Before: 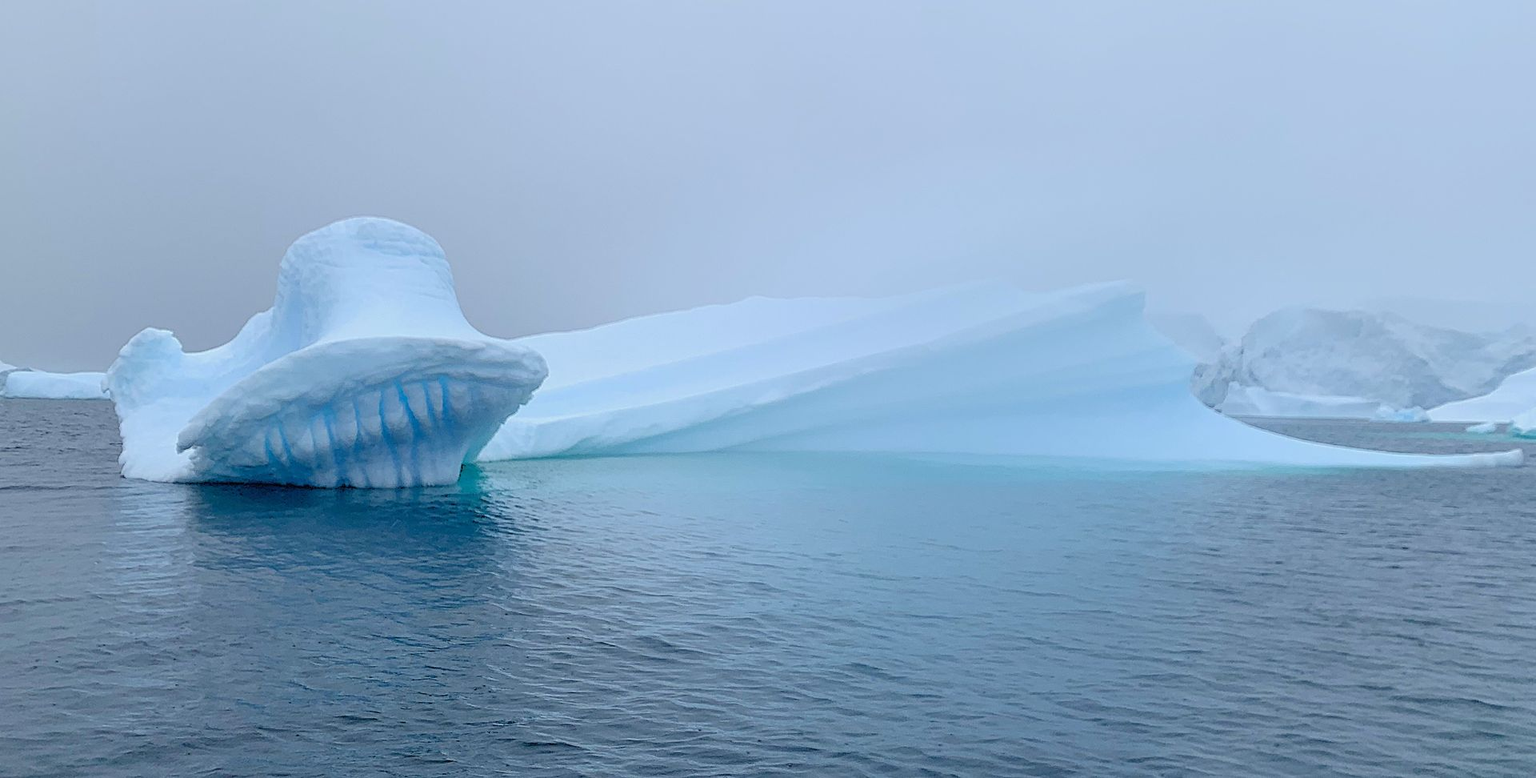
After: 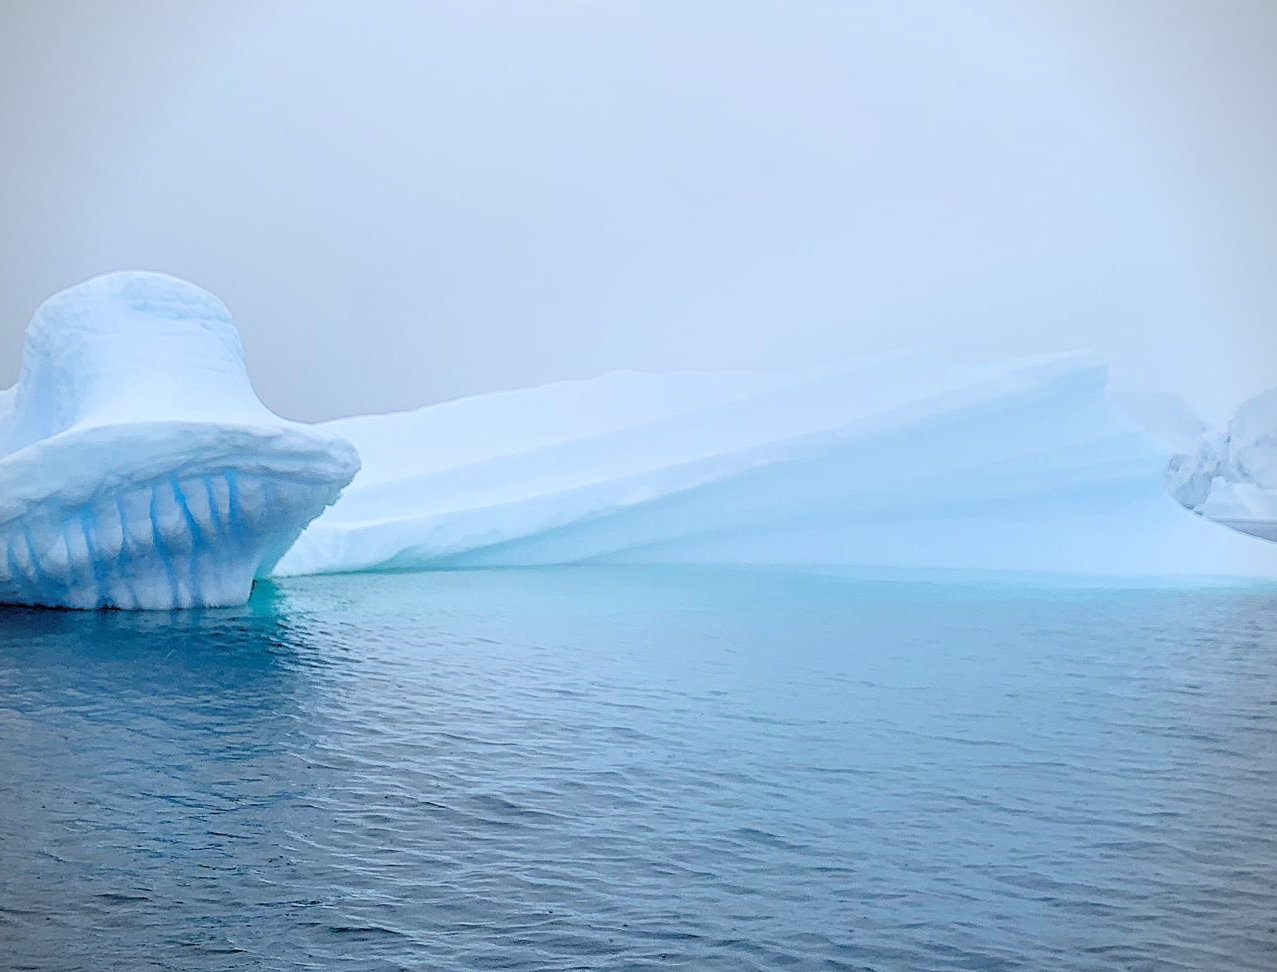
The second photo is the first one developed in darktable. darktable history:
crop: left 16.899%, right 16.556%
filmic rgb: black relative exposure -9.5 EV, white relative exposure 3.02 EV, hardness 6.12
vignetting: fall-off start 91.19%
exposure: black level correction 0, exposure 0.5 EV, compensate highlight preservation false
